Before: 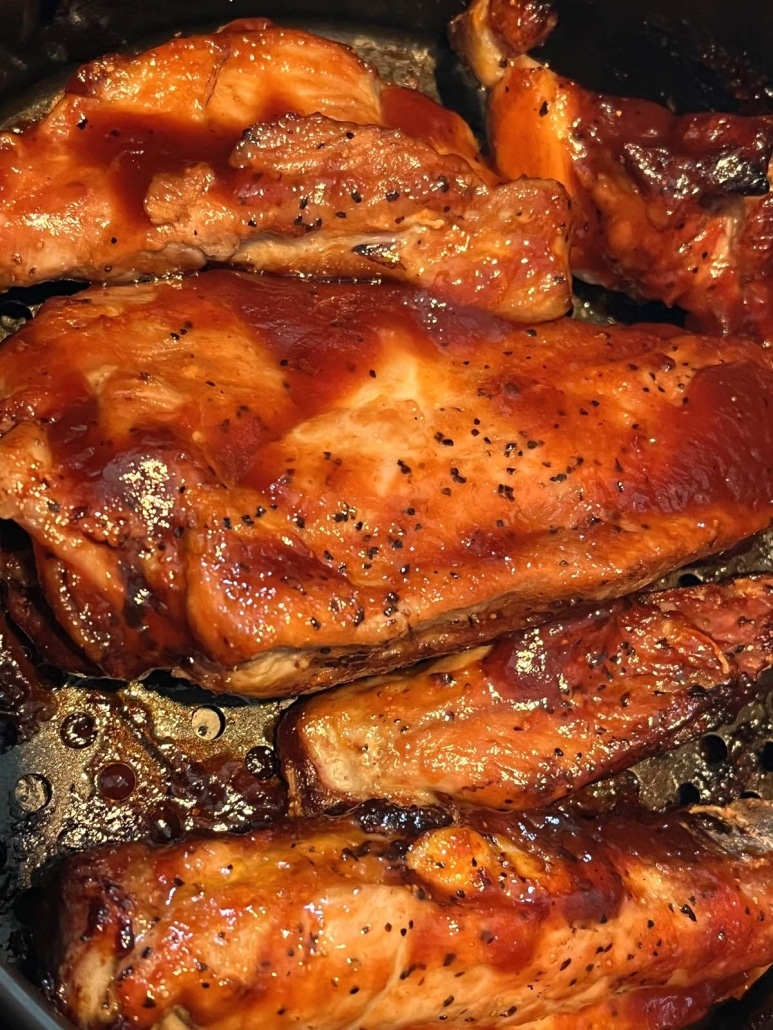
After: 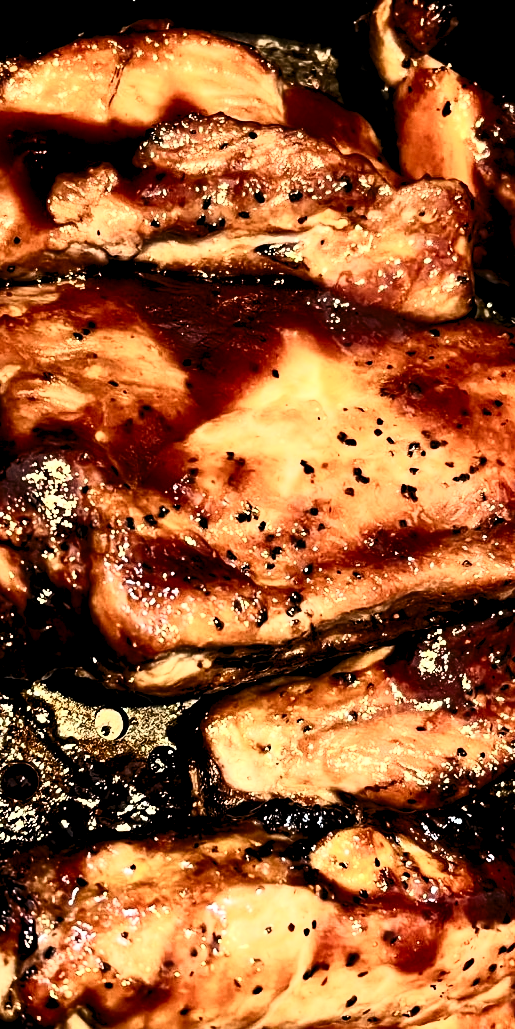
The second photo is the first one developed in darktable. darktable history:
levels: levels [0.073, 0.497, 0.972]
contrast brightness saturation: contrast 0.93, brightness 0.2
exposure: black level correction 0.001, exposure -0.125 EV, compensate exposure bias true, compensate highlight preservation false
crop and rotate: left 12.673%, right 20.66%
